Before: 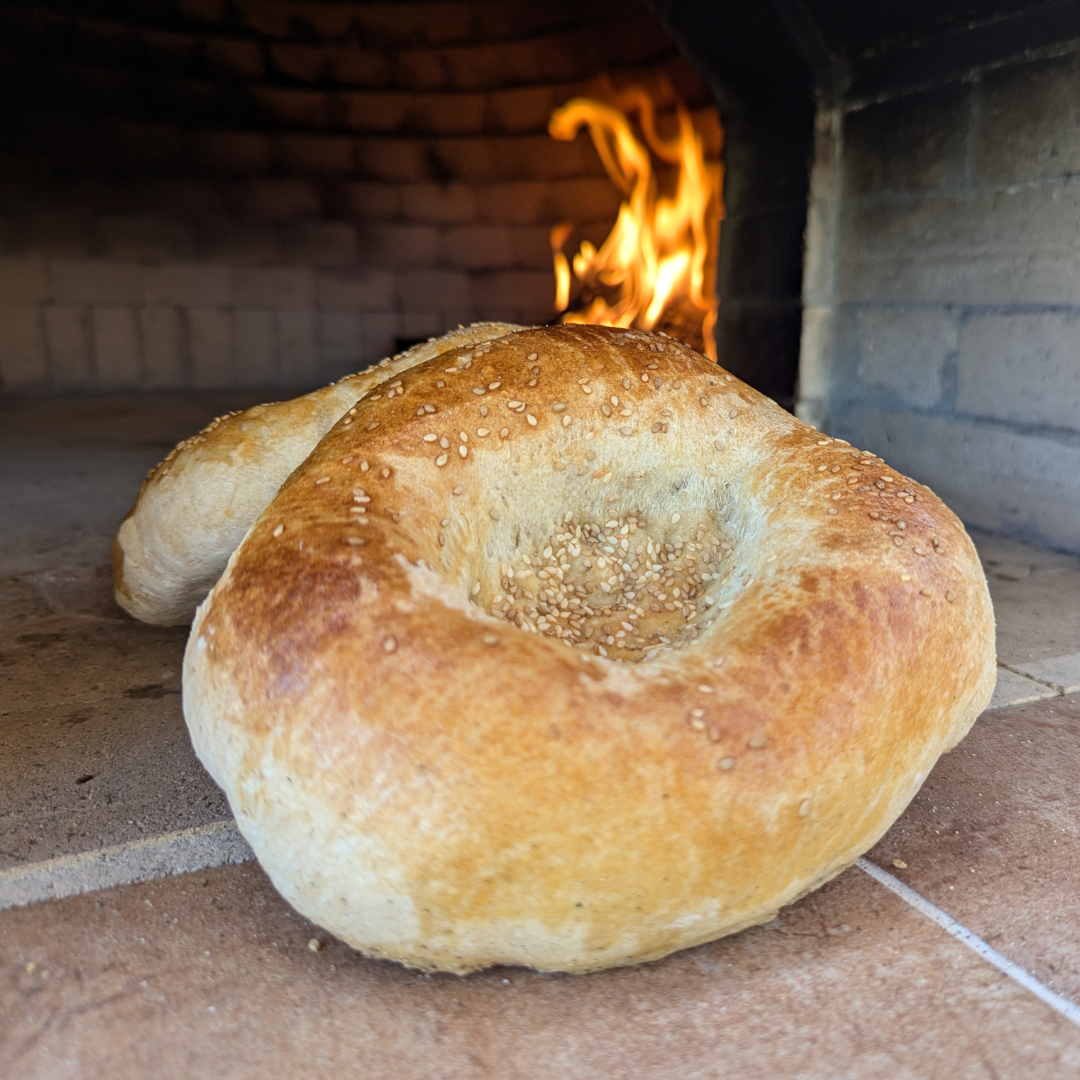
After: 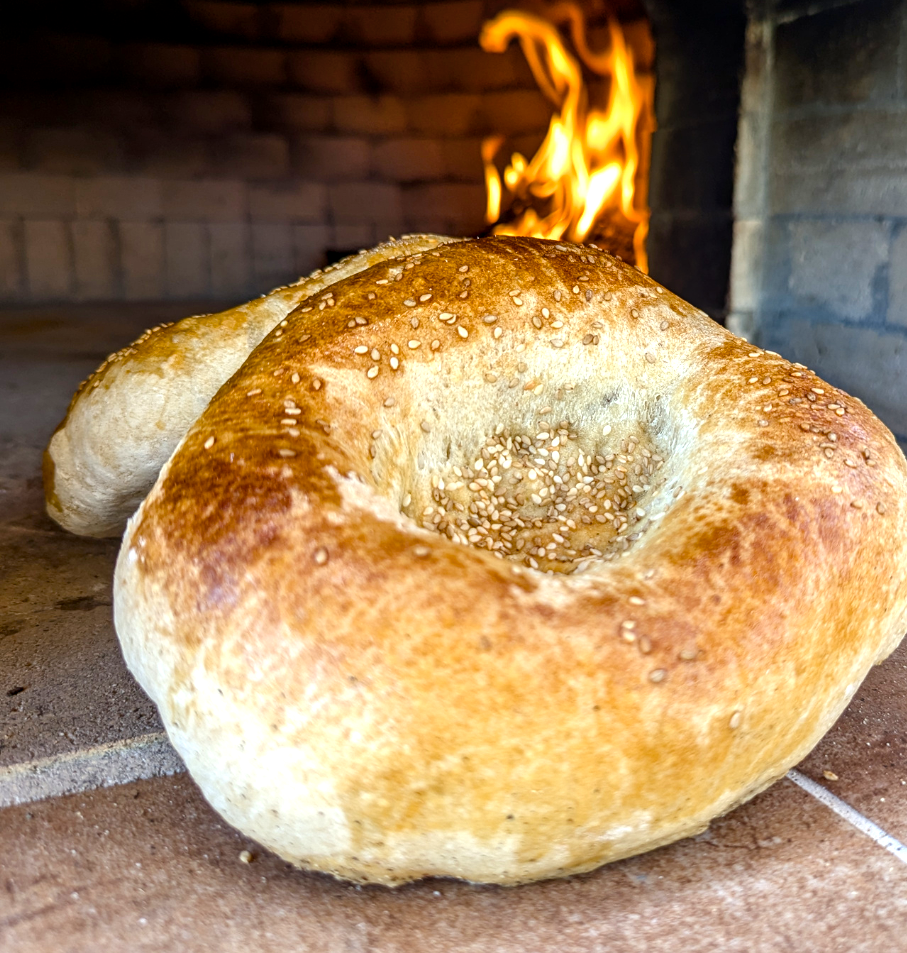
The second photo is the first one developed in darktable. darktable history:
color balance rgb: perceptual saturation grading › mid-tones 6.33%, perceptual saturation grading › shadows 72.44%, perceptual brilliance grading › highlights 11.59%, contrast 5.05%
crop: left 6.446%, top 8.188%, right 9.538%, bottom 3.548%
local contrast: detail 130%
